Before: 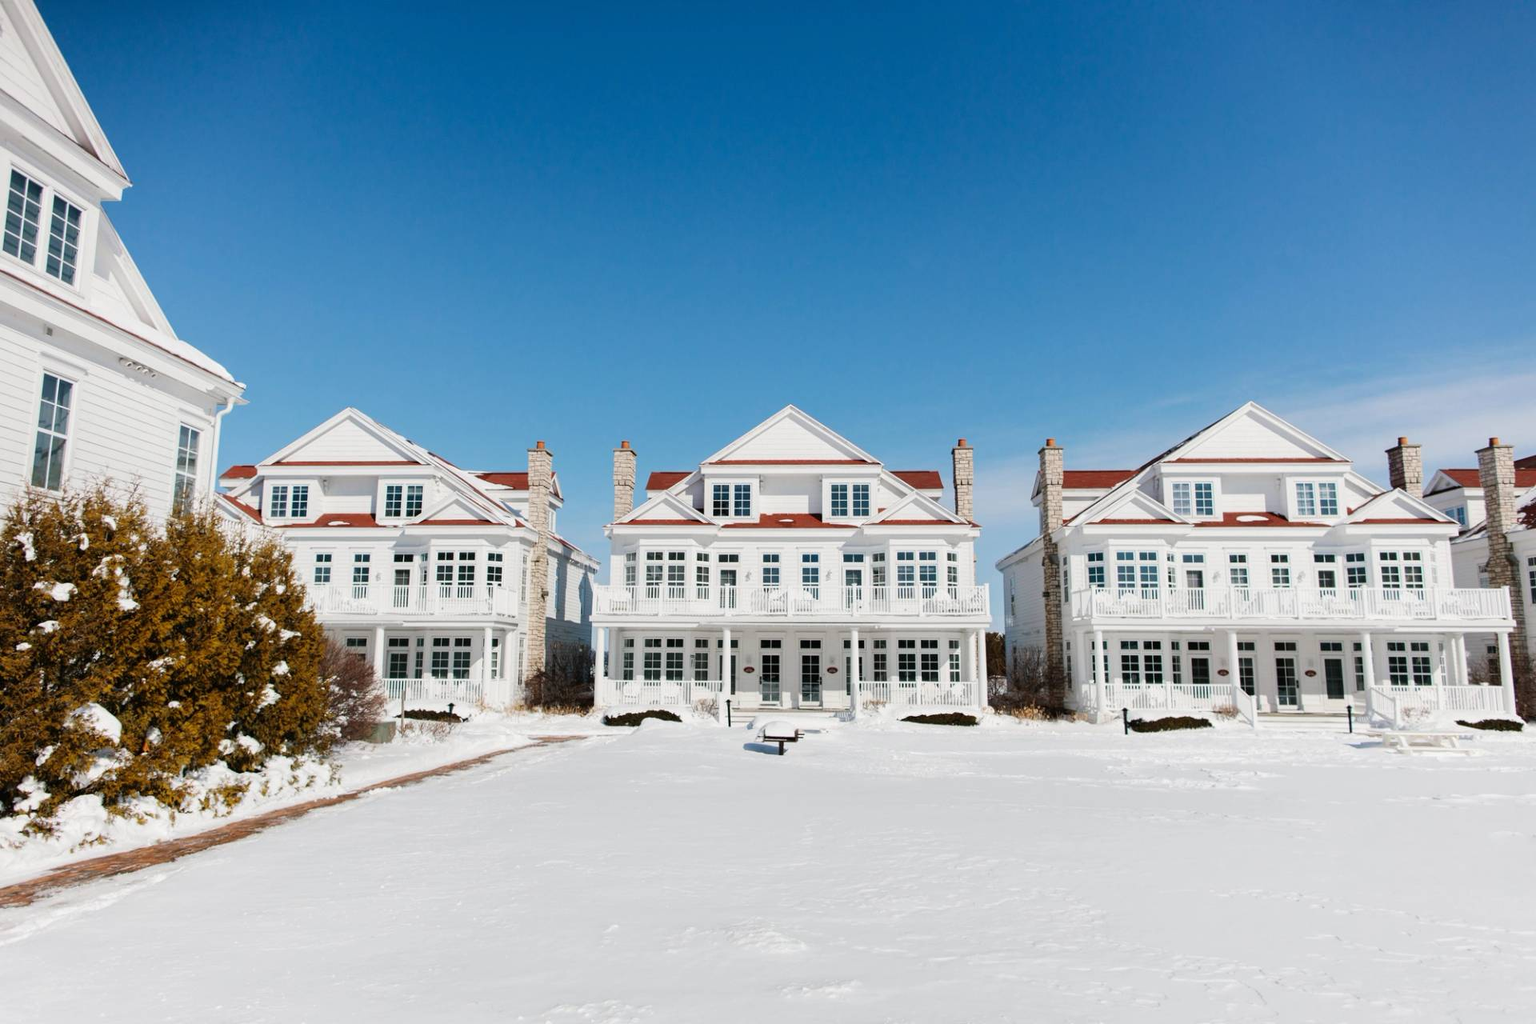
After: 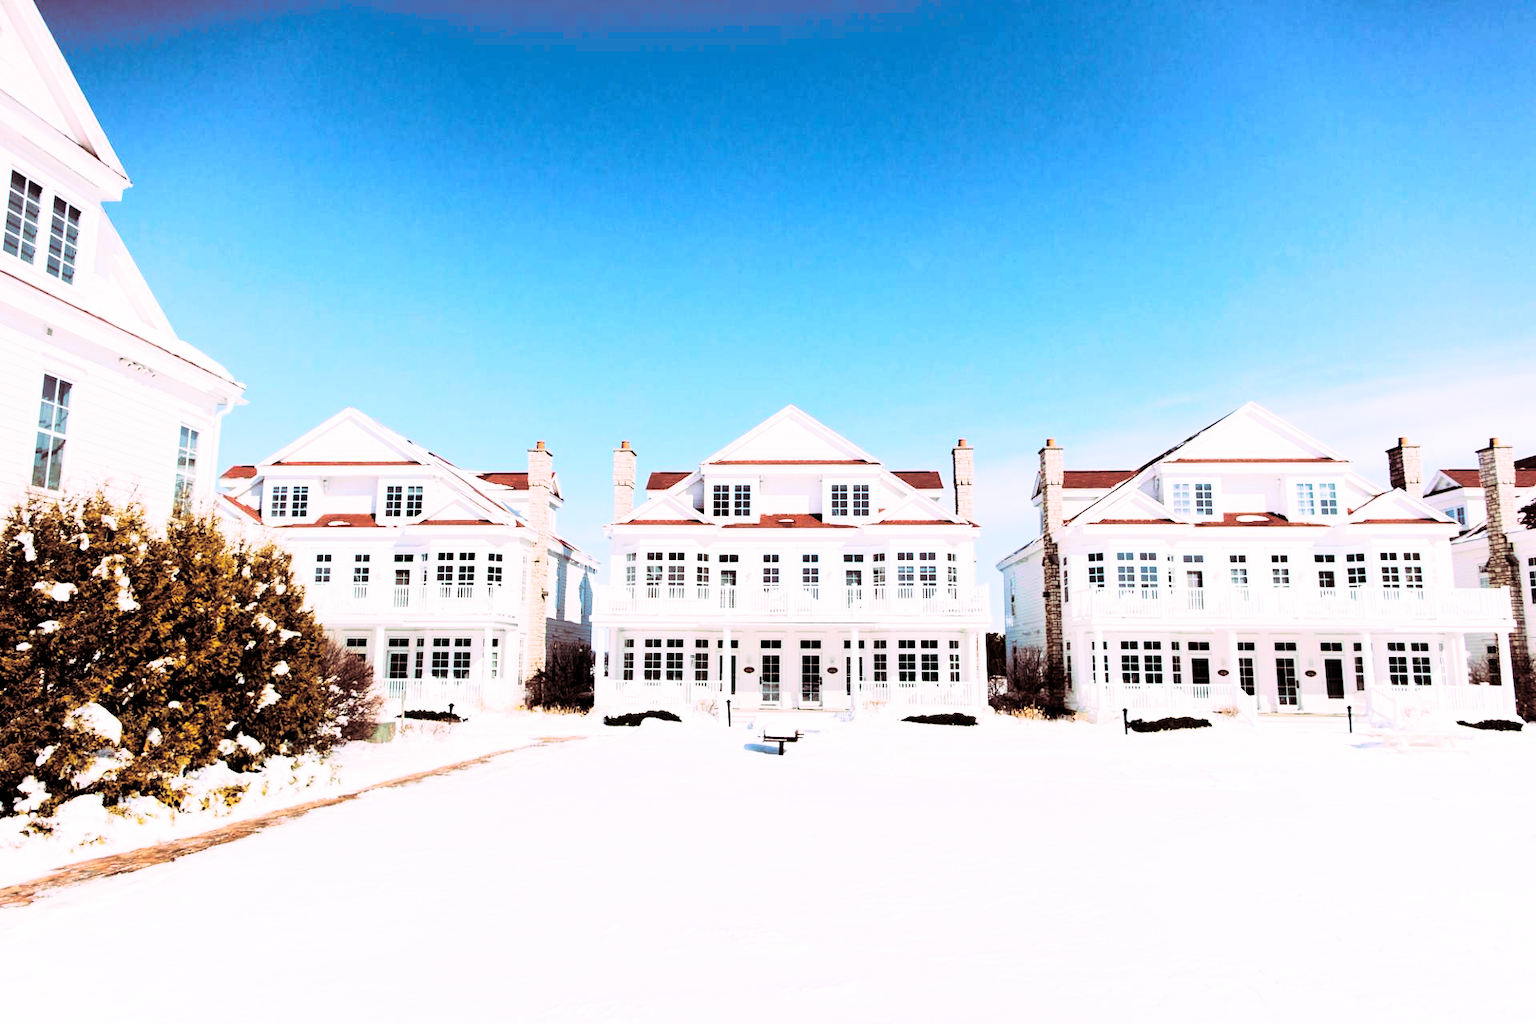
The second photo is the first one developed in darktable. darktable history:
velvia: on, module defaults
levels: levels [0.016, 0.5, 0.996]
rgb curve: curves: ch0 [(0, 0) (0.21, 0.15) (0.24, 0.21) (0.5, 0.75) (0.75, 0.96) (0.89, 0.99) (1, 1)]; ch1 [(0, 0.02) (0.21, 0.13) (0.25, 0.2) (0.5, 0.67) (0.75, 0.9) (0.89, 0.97) (1, 1)]; ch2 [(0, 0.02) (0.21, 0.13) (0.25, 0.2) (0.5, 0.67) (0.75, 0.9) (0.89, 0.97) (1, 1)], compensate middle gray true
split-toning: highlights › hue 298.8°, highlights › saturation 0.73, compress 41.76%
